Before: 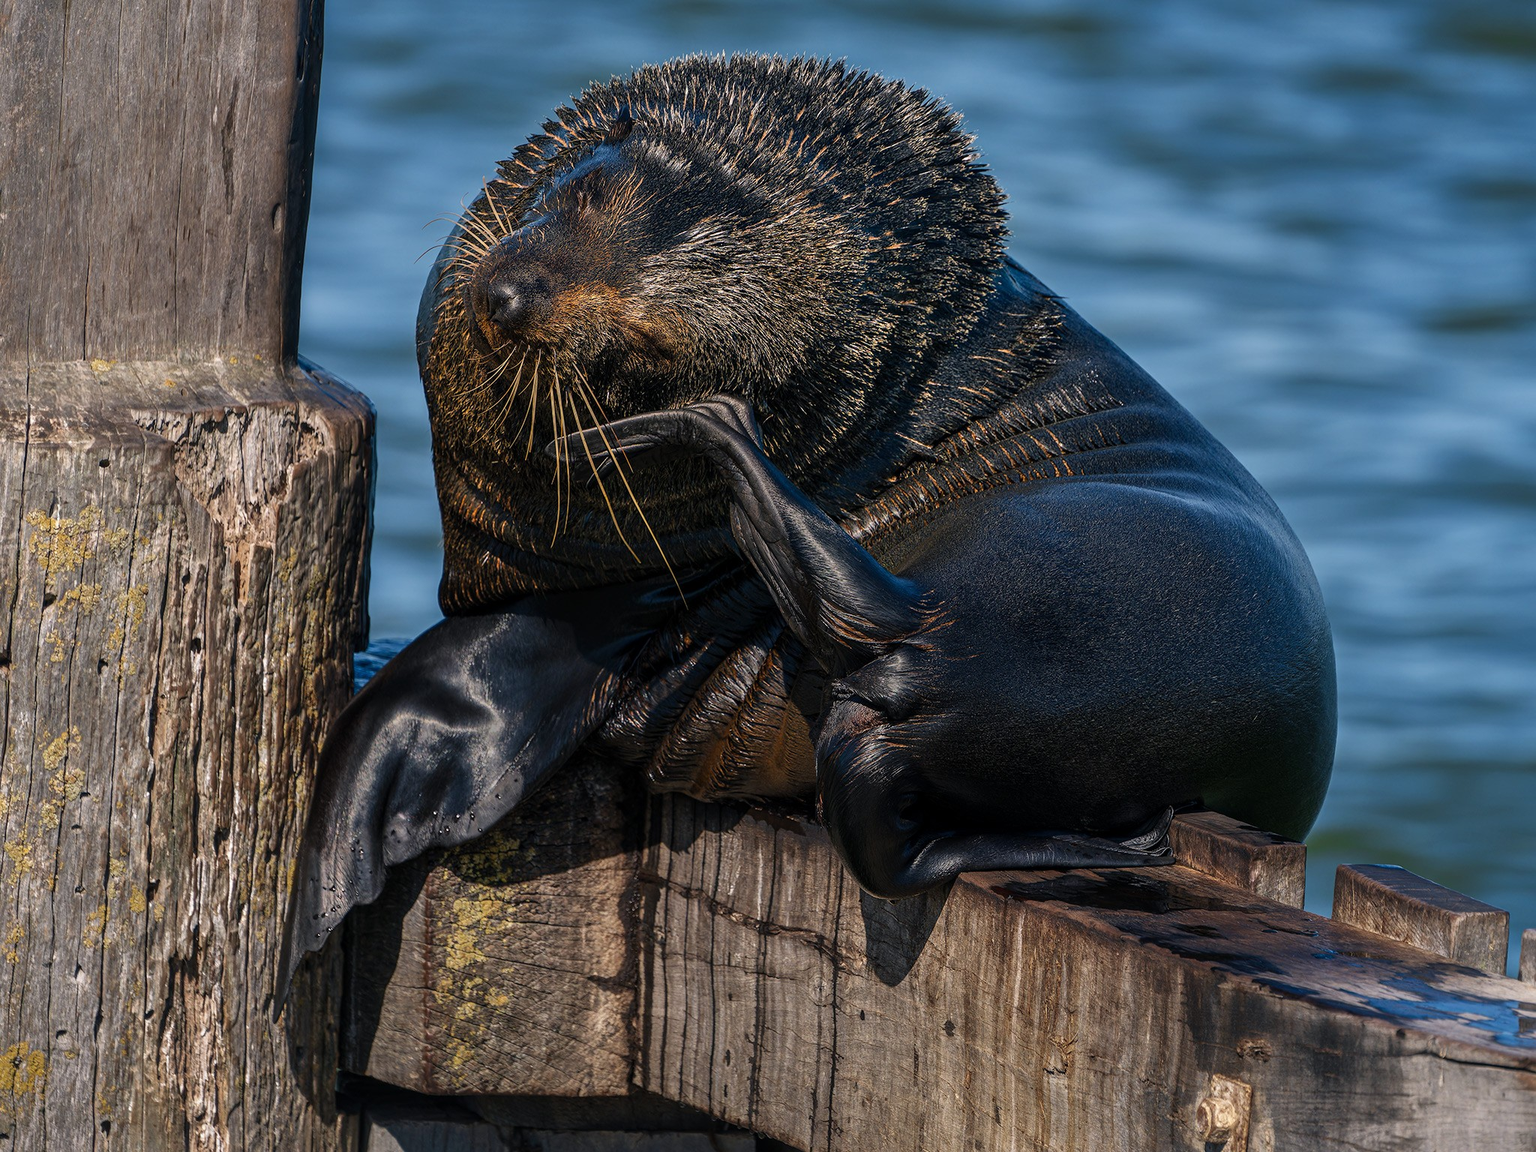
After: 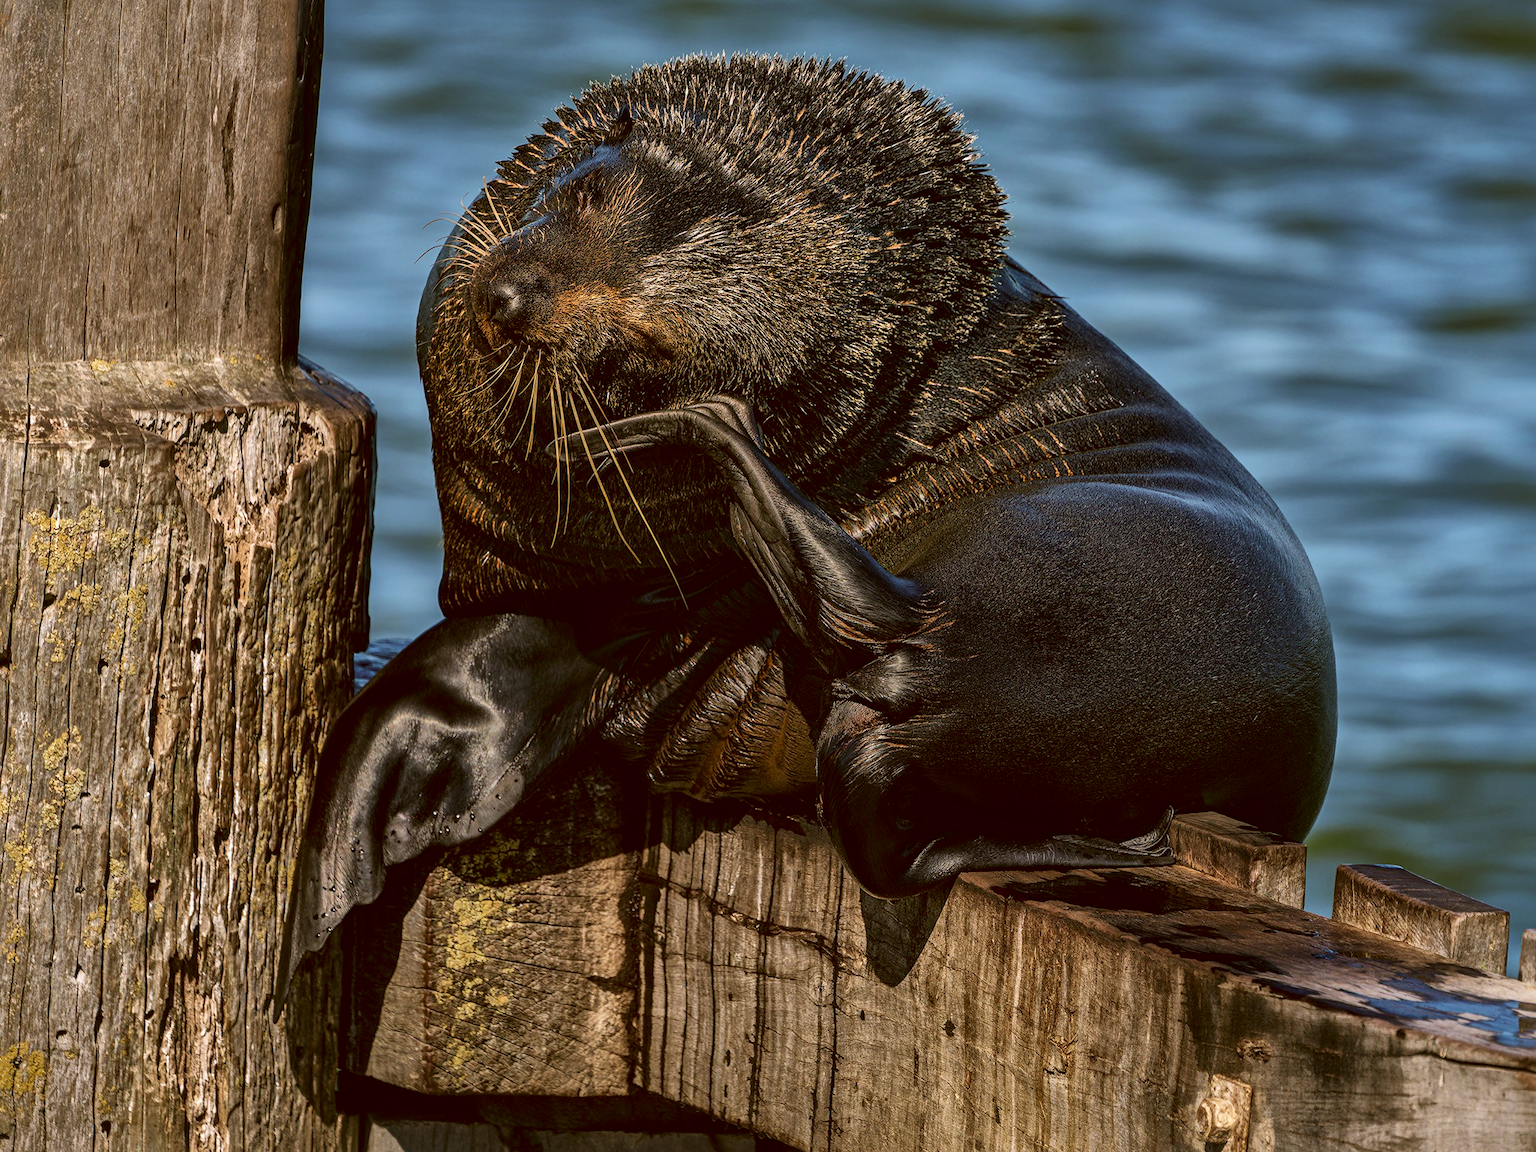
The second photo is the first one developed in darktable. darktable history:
color correction: highlights a* -0.505, highlights b* 0.169, shadows a* 4.72, shadows b* 20.1
velvia: on, module defaults
local contrast: mode bilateral grid, contrast 19, coarseness 50, detail 159%, midtone range 0.2
